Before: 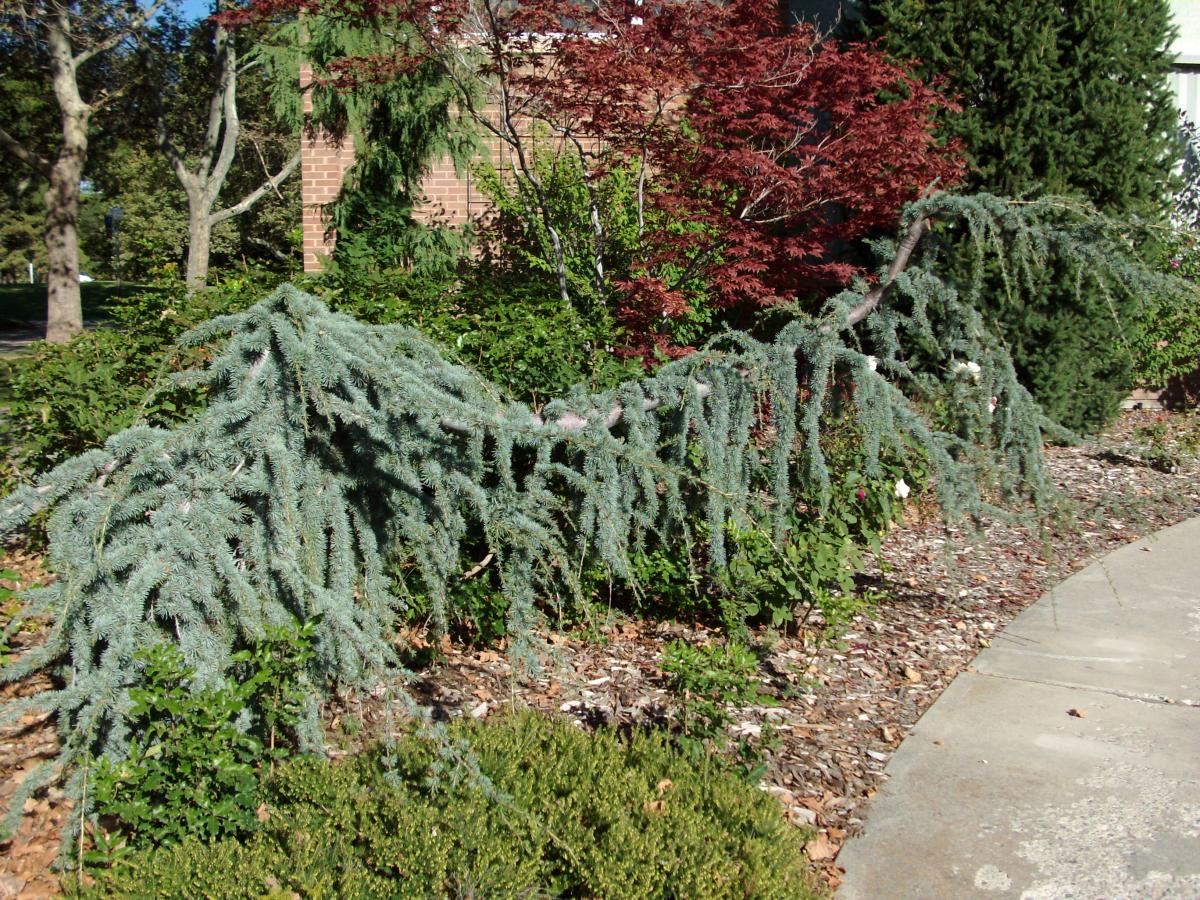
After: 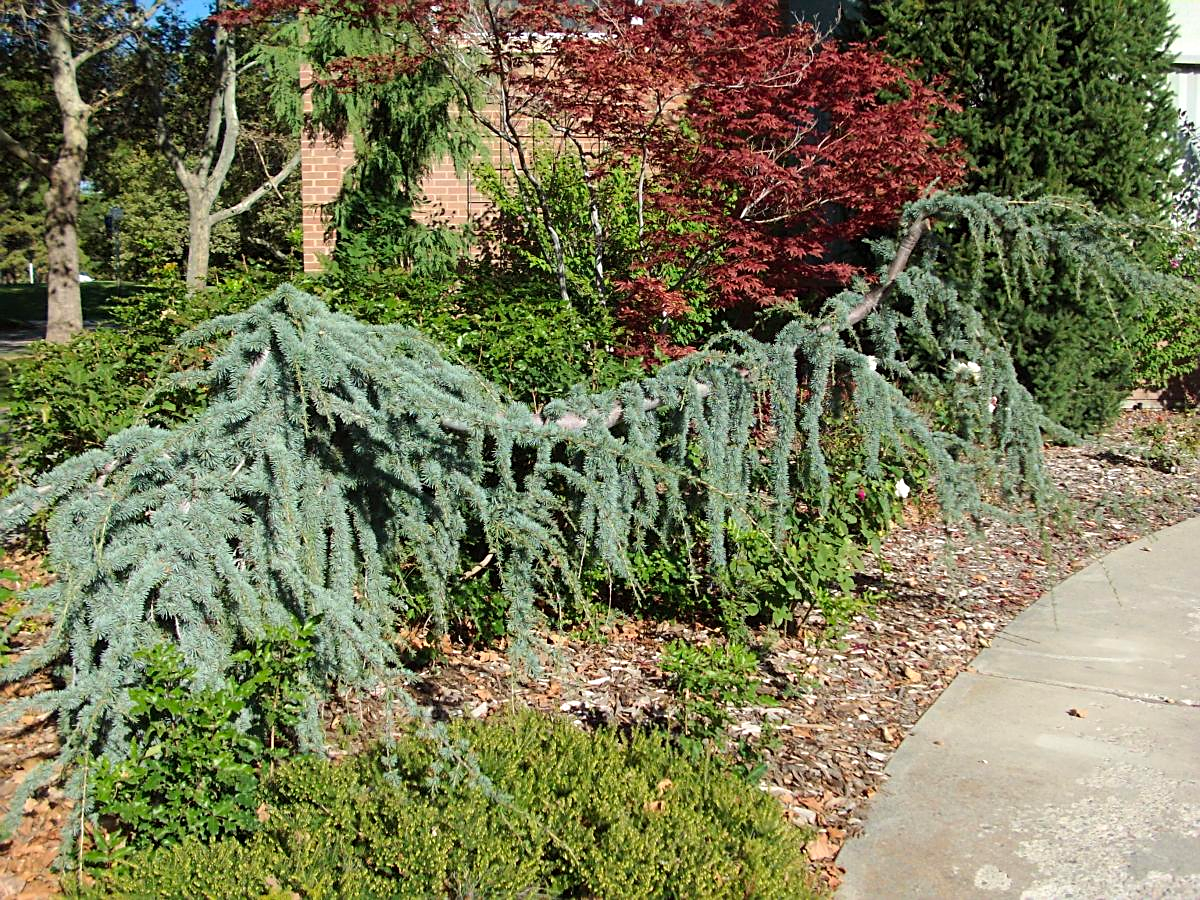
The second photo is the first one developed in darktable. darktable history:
sharpen: on, module defaults
contrast brightness saturation: contrast 0.07, brightness 0.08, saturation 0.18
